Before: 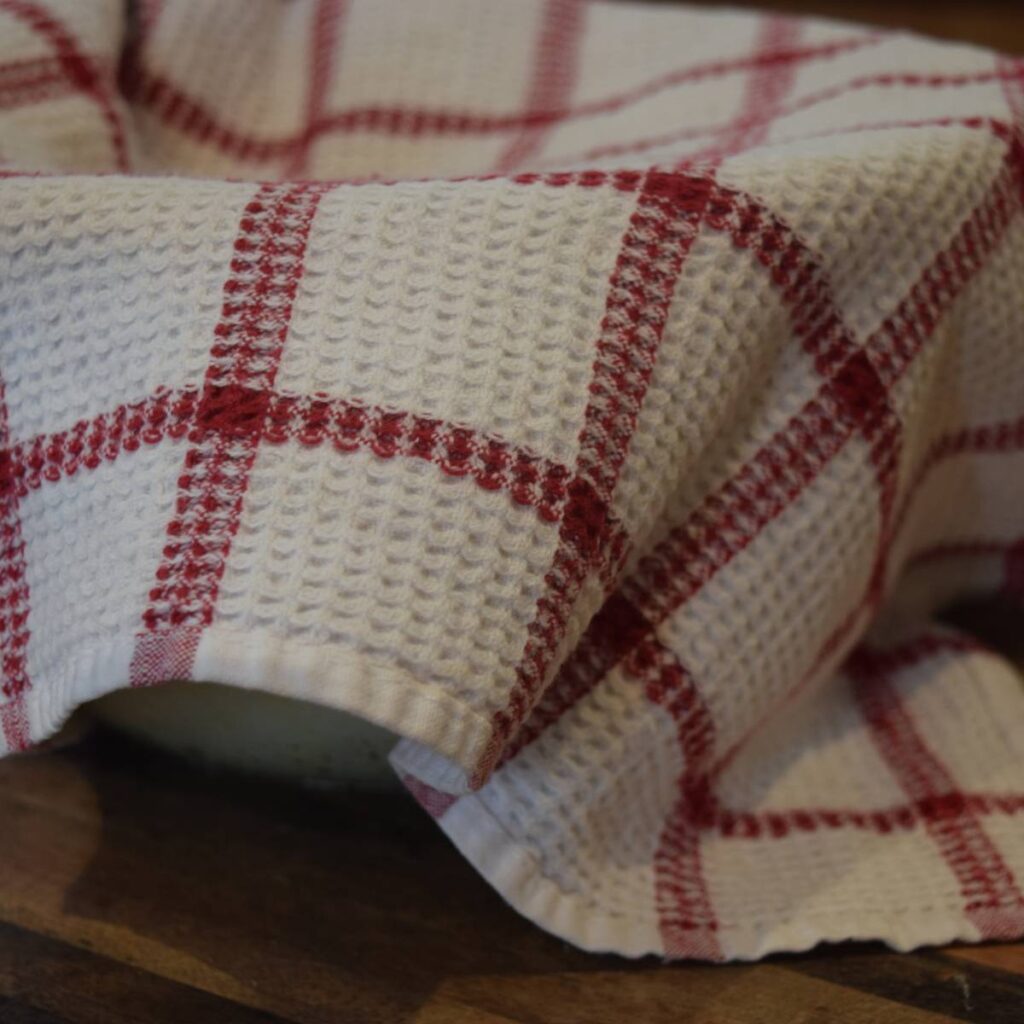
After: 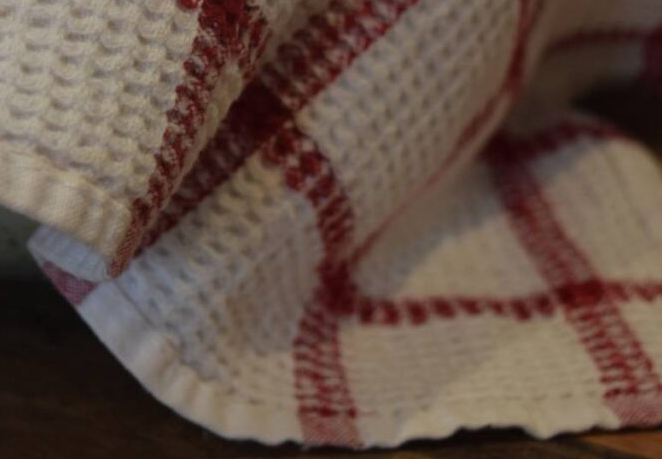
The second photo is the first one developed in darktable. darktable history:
crop and rotate: left 35.265%, top 50.102%, bottom 4.983%
exposure: compensate highlight preservation false
